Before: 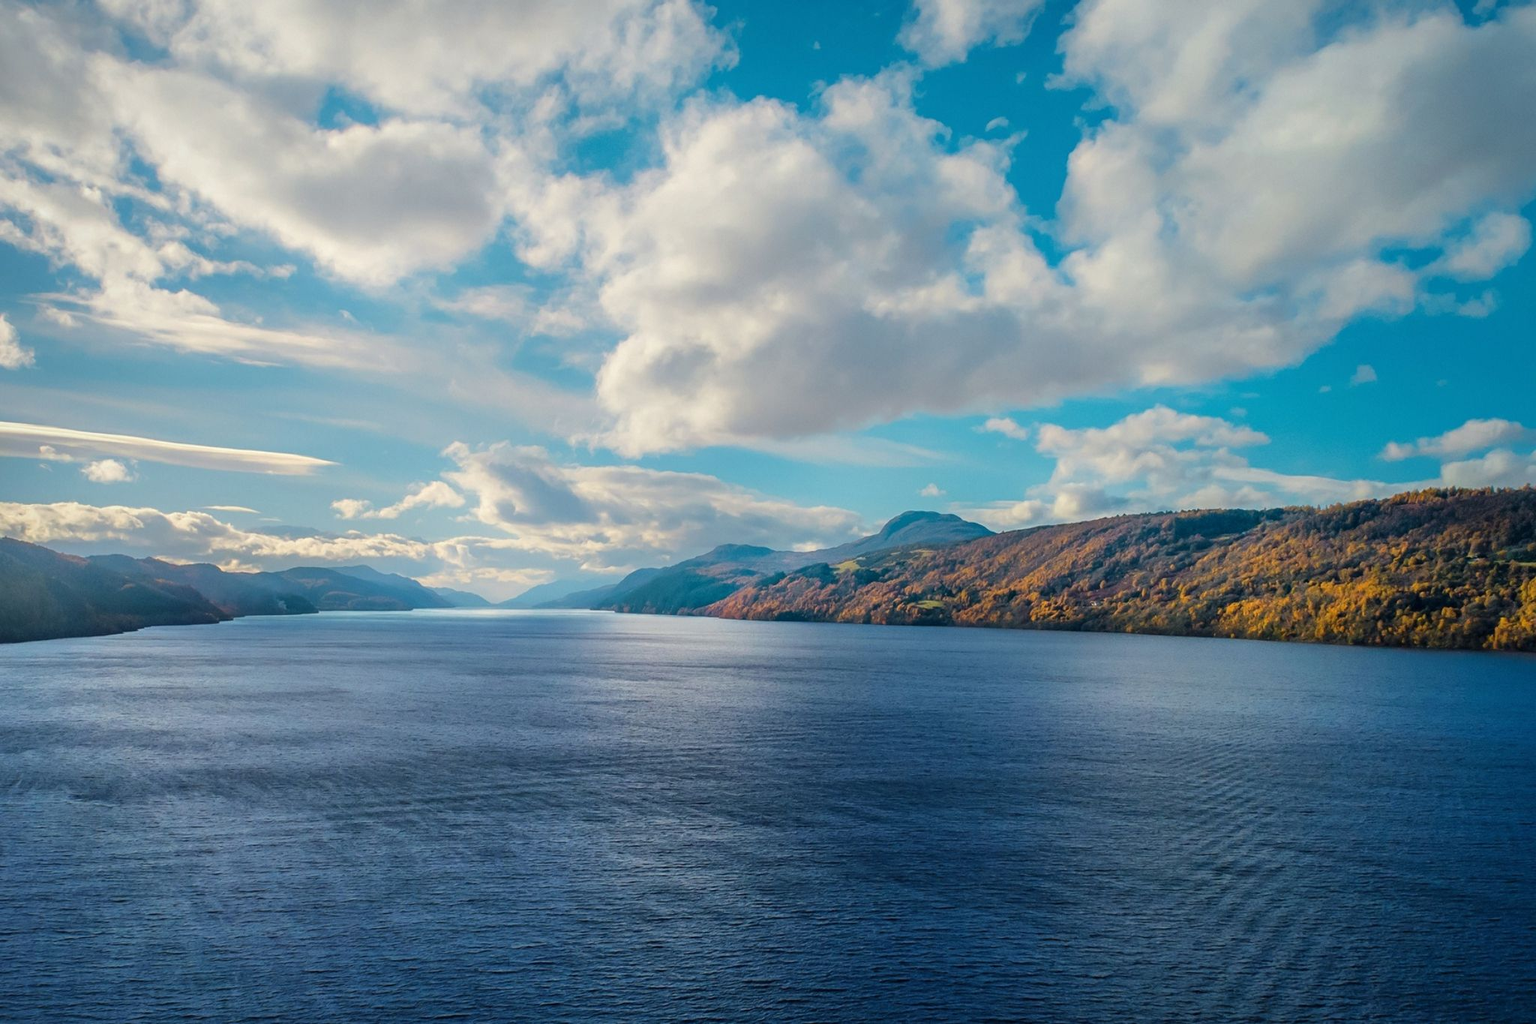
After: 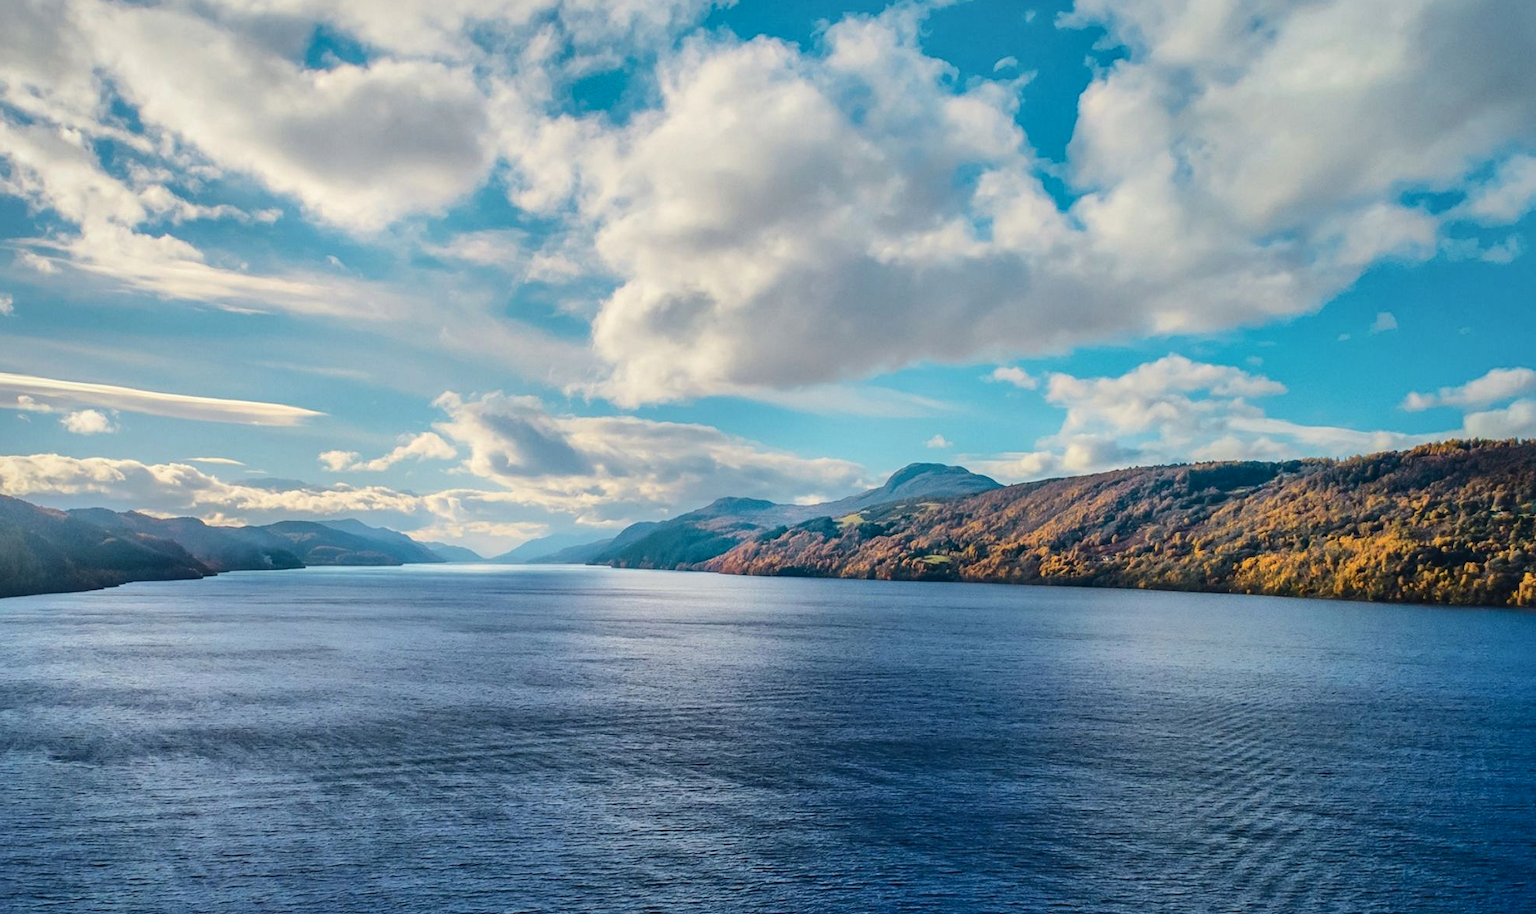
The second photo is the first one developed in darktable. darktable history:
local contrast: detail 110%
shadows and highlights: low approximation 0.01, soften with gaussian
crop: left 1.478%, top 6.152%, right 1.561%, bottom 7.182%
tone curve: curves: ch0 [(0, 0) (0.003, 0.031) (0.011, 0.033) (0.025, 0.036) (0.044, 0.045) (0.069, 0.06) (0.1, 0.079) (0.136, 0.109) (0.177, 0.15) (0.224, 0.192) (0.277, 0.262) (0.335, 0.347) (0.399, 0.433) (0.468, 0.528) (0.543, 0.624) (0.623, 0.705) (0.709, 0.788) (0.801, 0.865) (0.898, 0.933) (1, 1)], color space Lab, independent channels, preserve colors none
